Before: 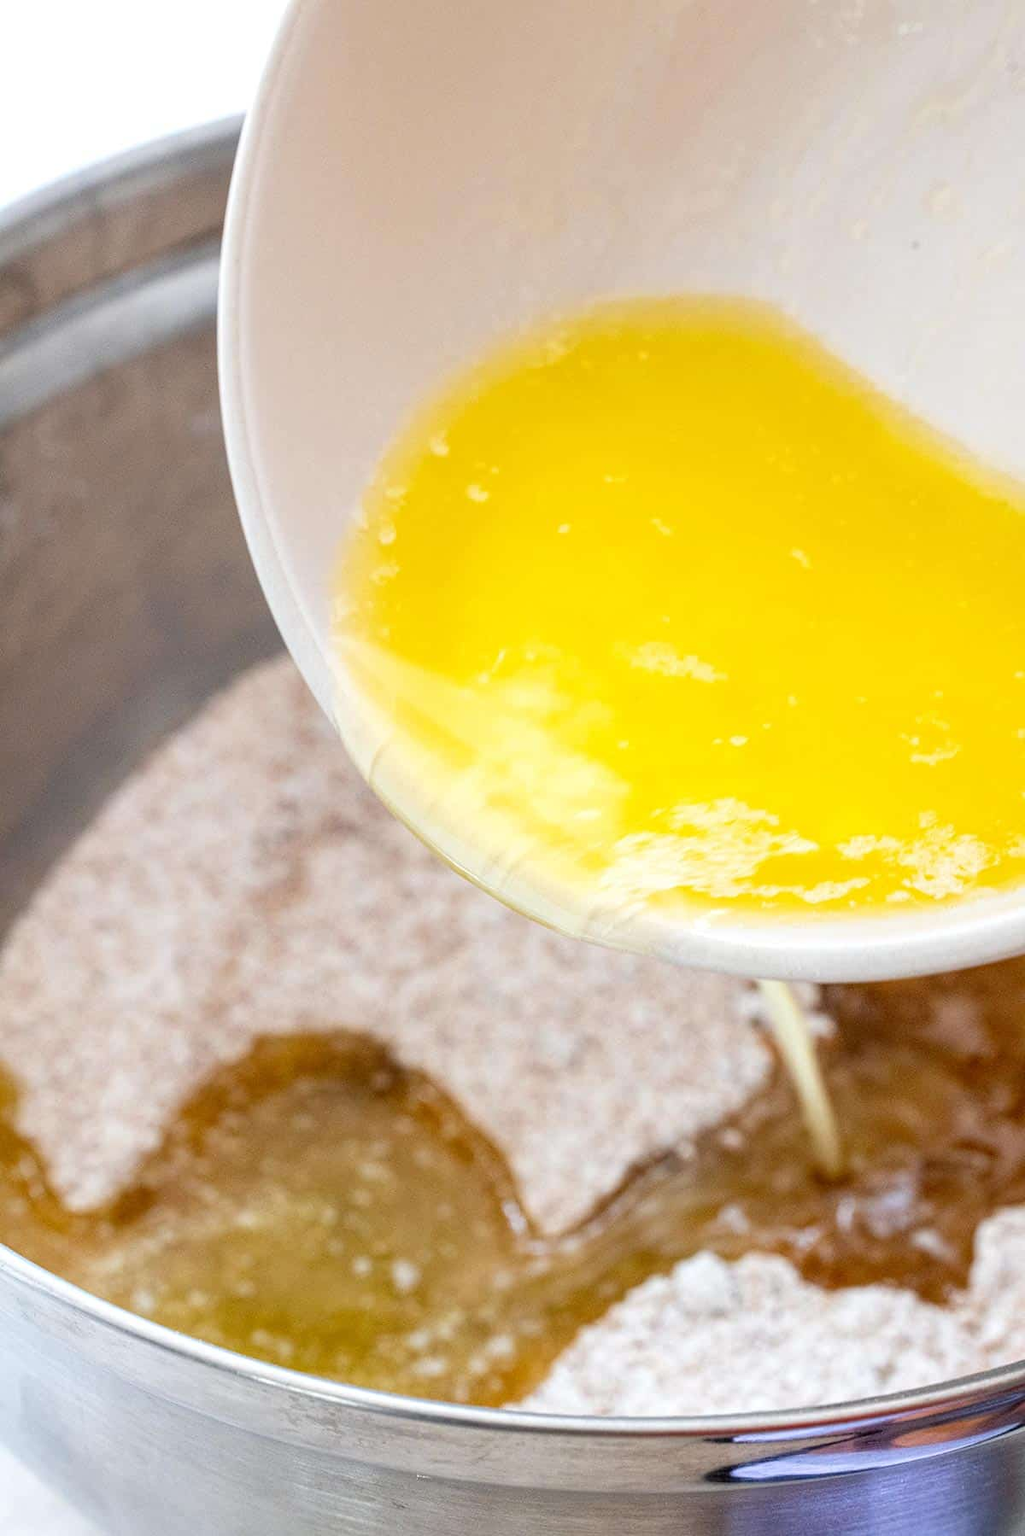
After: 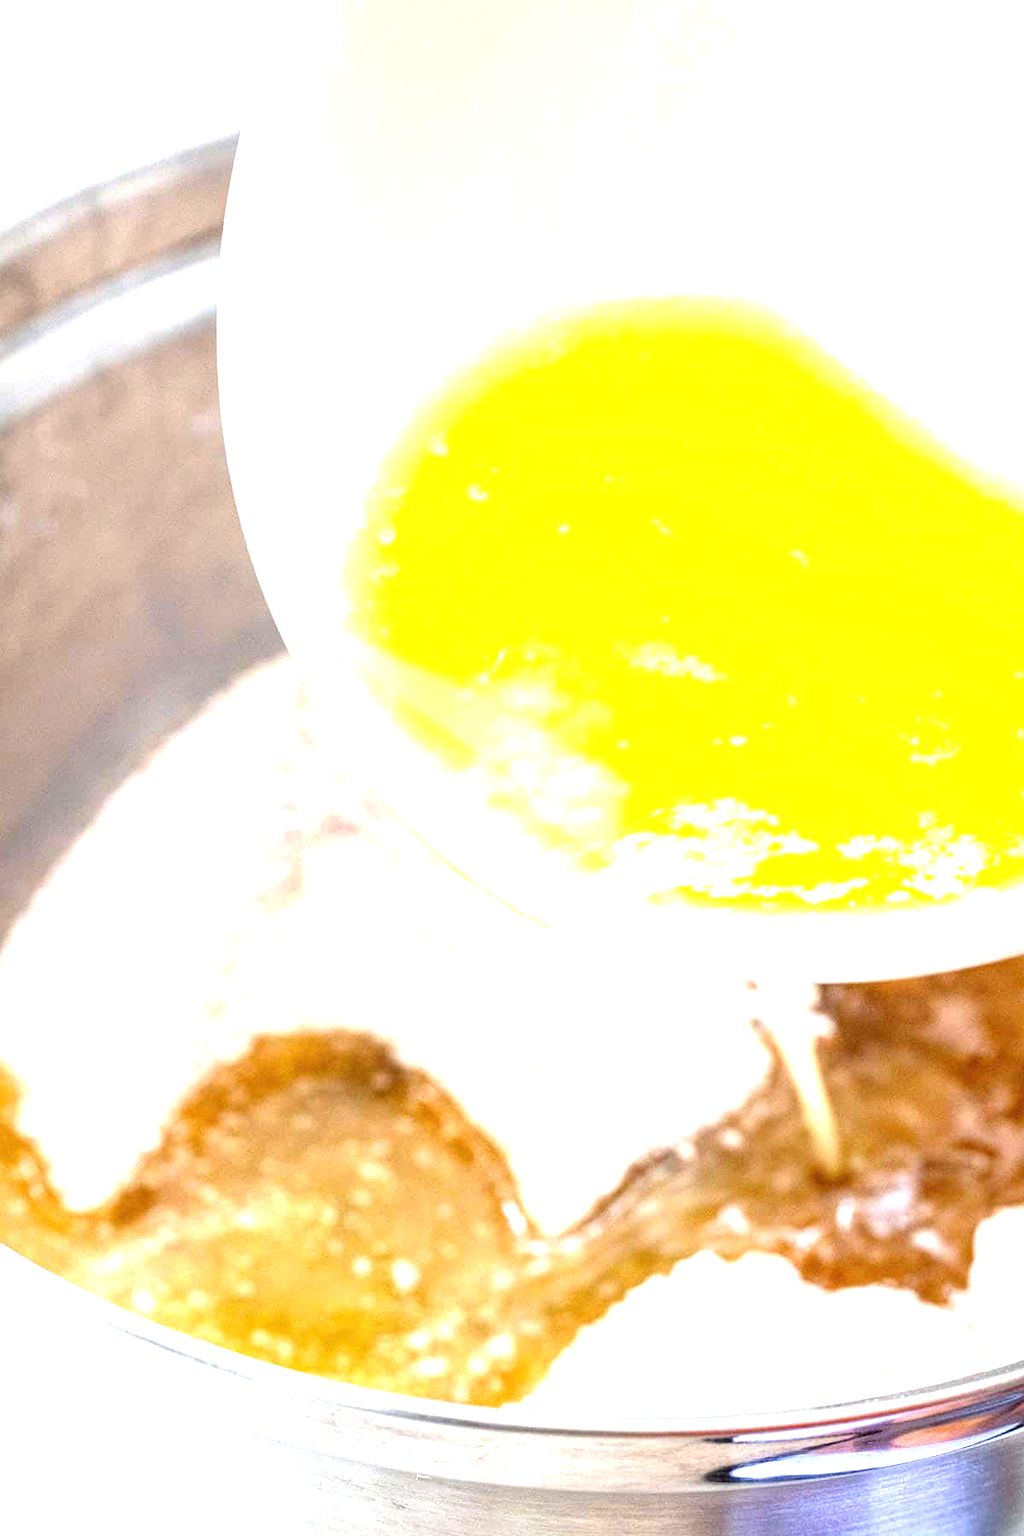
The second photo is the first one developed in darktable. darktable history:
exposure: black level correction 0, exposure 1.442 EV, compensate exposure bias true, compensate highlight preservation false
